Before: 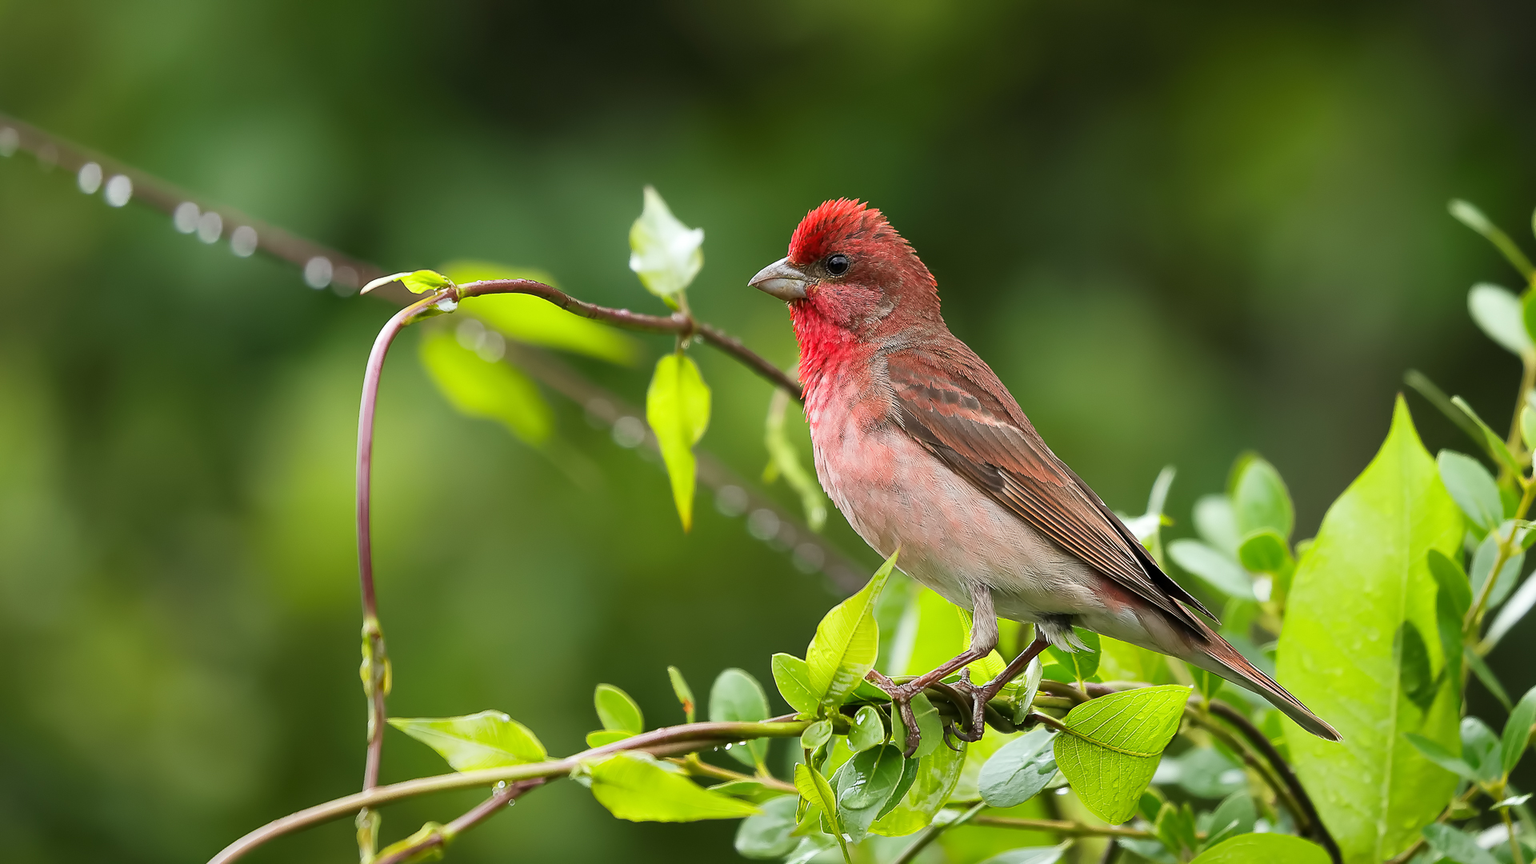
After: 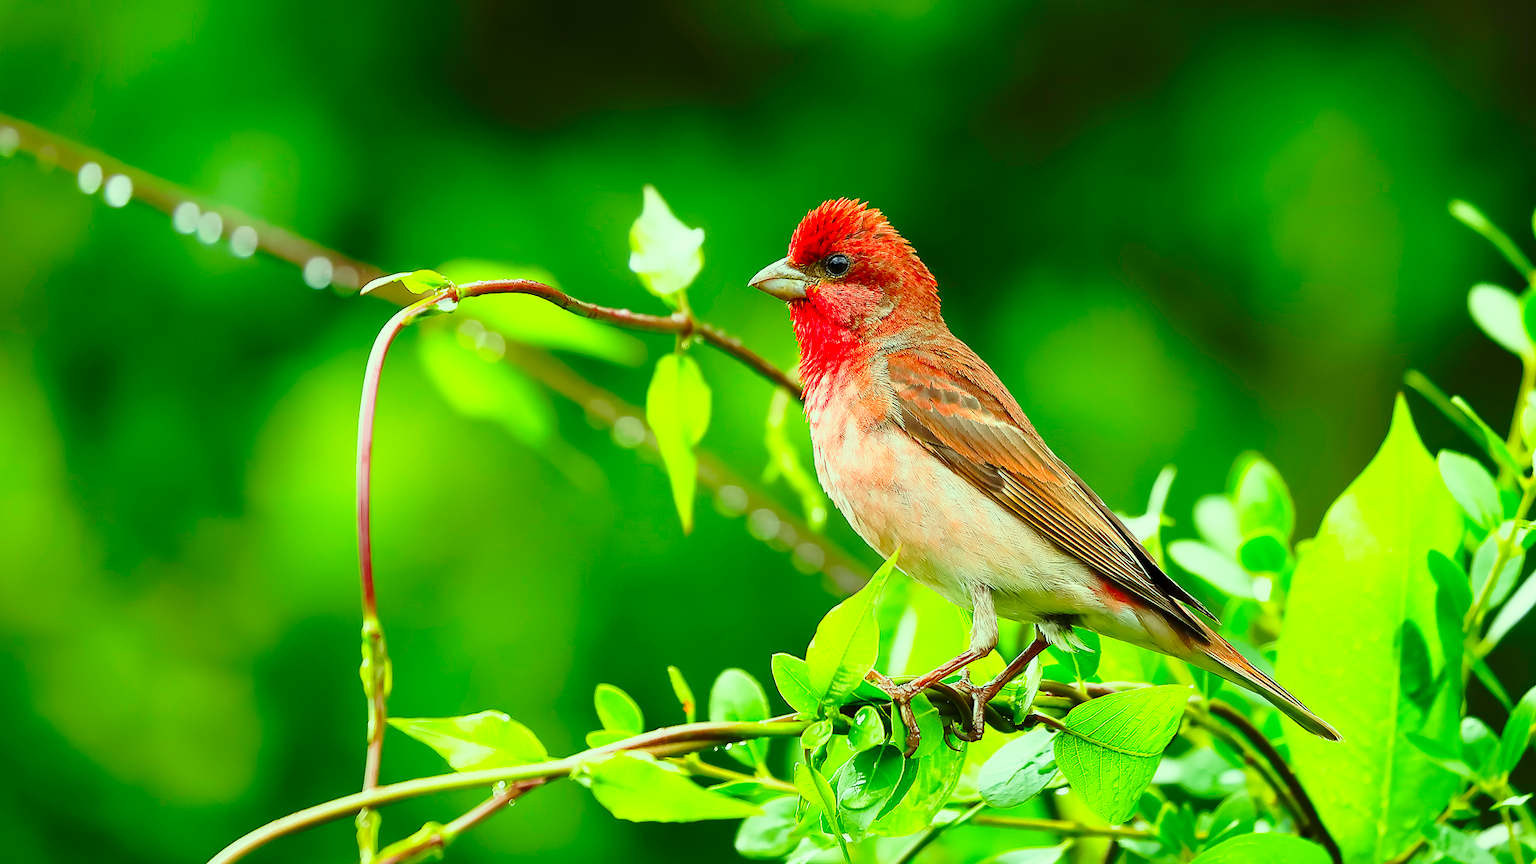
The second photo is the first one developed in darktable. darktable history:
base curve: curves: ch0 [(0, 0) (0.028, 0.03) (0.121, 0.232) (0.46, 0.748) (0.859, 0.968) (1, 1)], preserve colors none
color correction: highlights a* -10.77, highlights b* 9.8, saturation 1.72
white balance: red 0.982, blue 1.018
